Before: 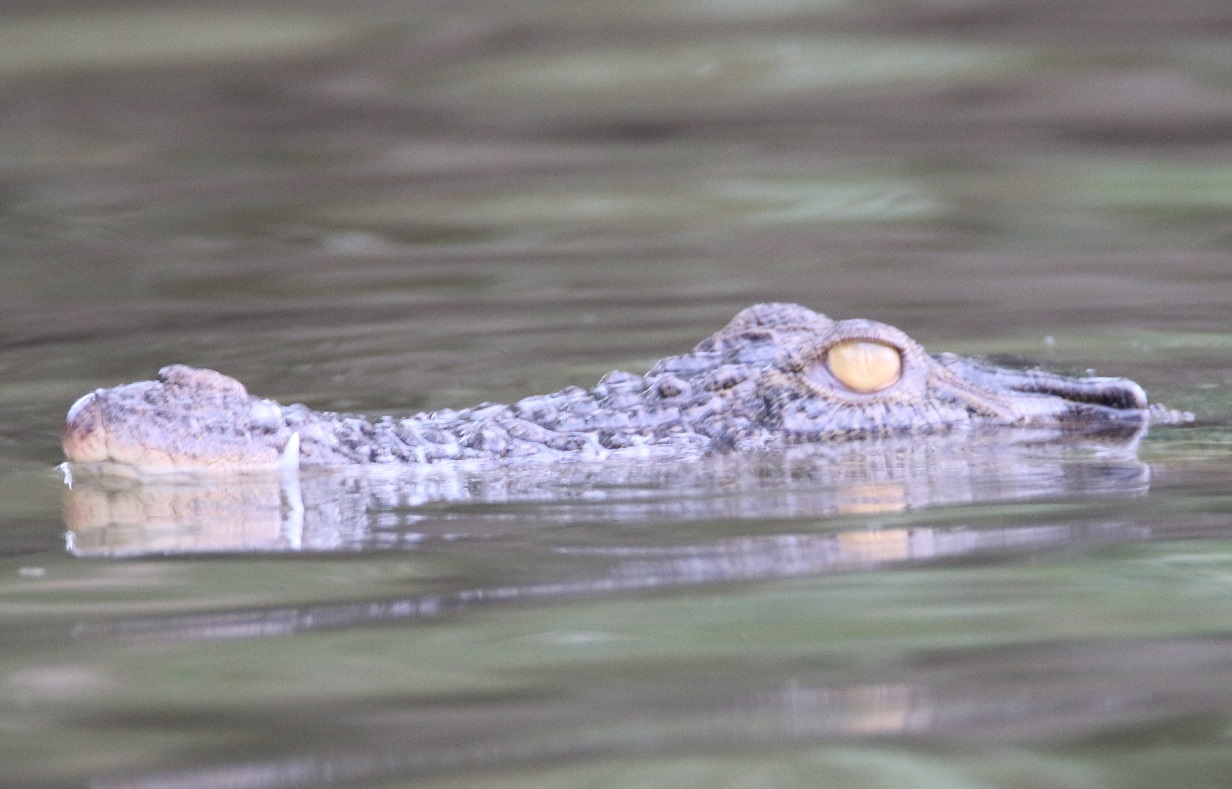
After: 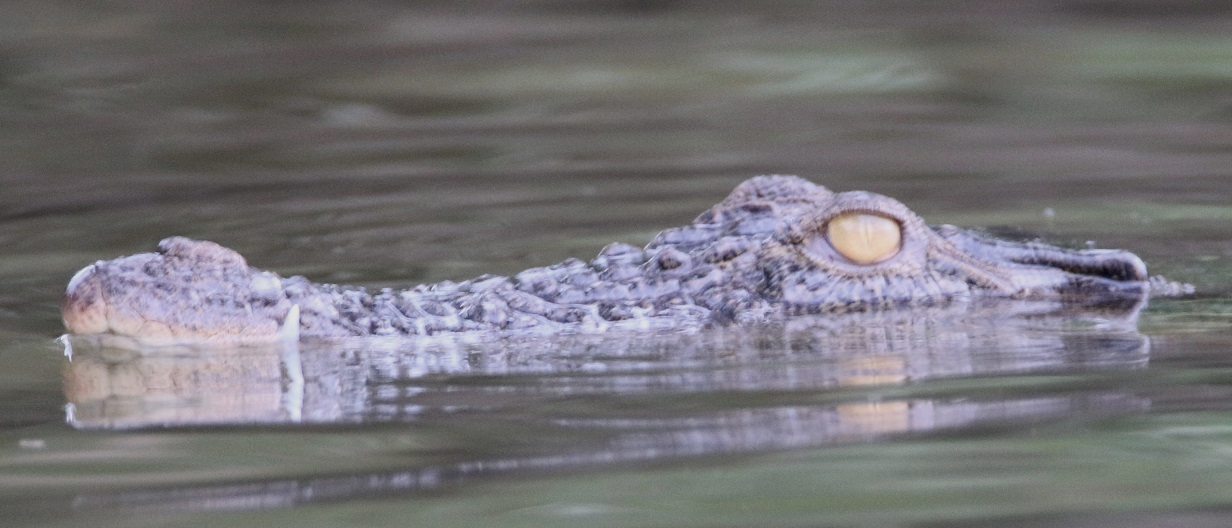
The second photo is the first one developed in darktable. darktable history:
crop: top 16.251%, bottom 16.727%
local contrast: on, module defaults
exposure: exposure -0.576 EV, compensate highlight preservation false
